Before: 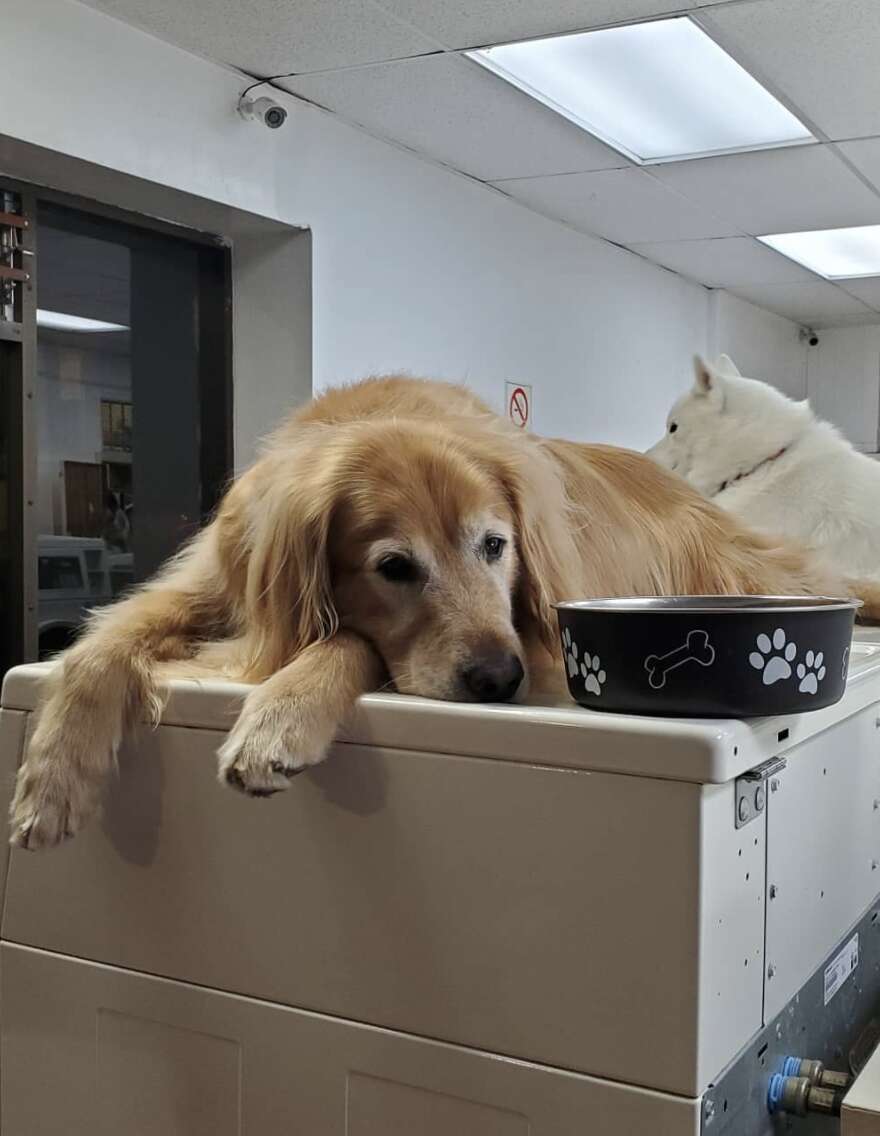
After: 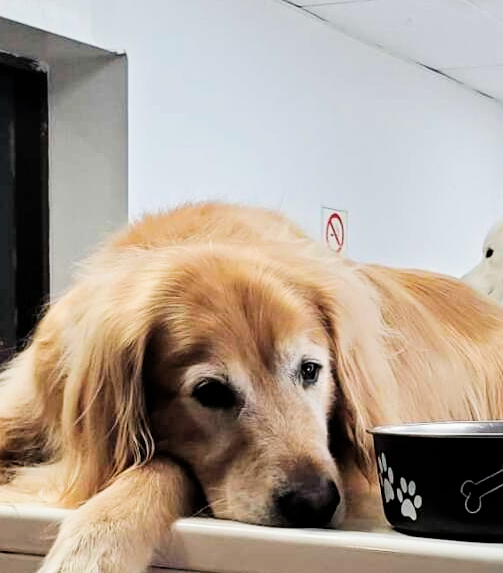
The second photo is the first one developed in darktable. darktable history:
exposure: black level correction 0, exposure 1 EV, compensate exposure bias true, compensate highlight preservation false
crop: left 20.932%, top 15.471%, right 21.848%, bottom 34.081%
filmic rgb: black relative exposure -5 EV, hardness 2.88, contrast 1.3, highlights saturation mix -30%
